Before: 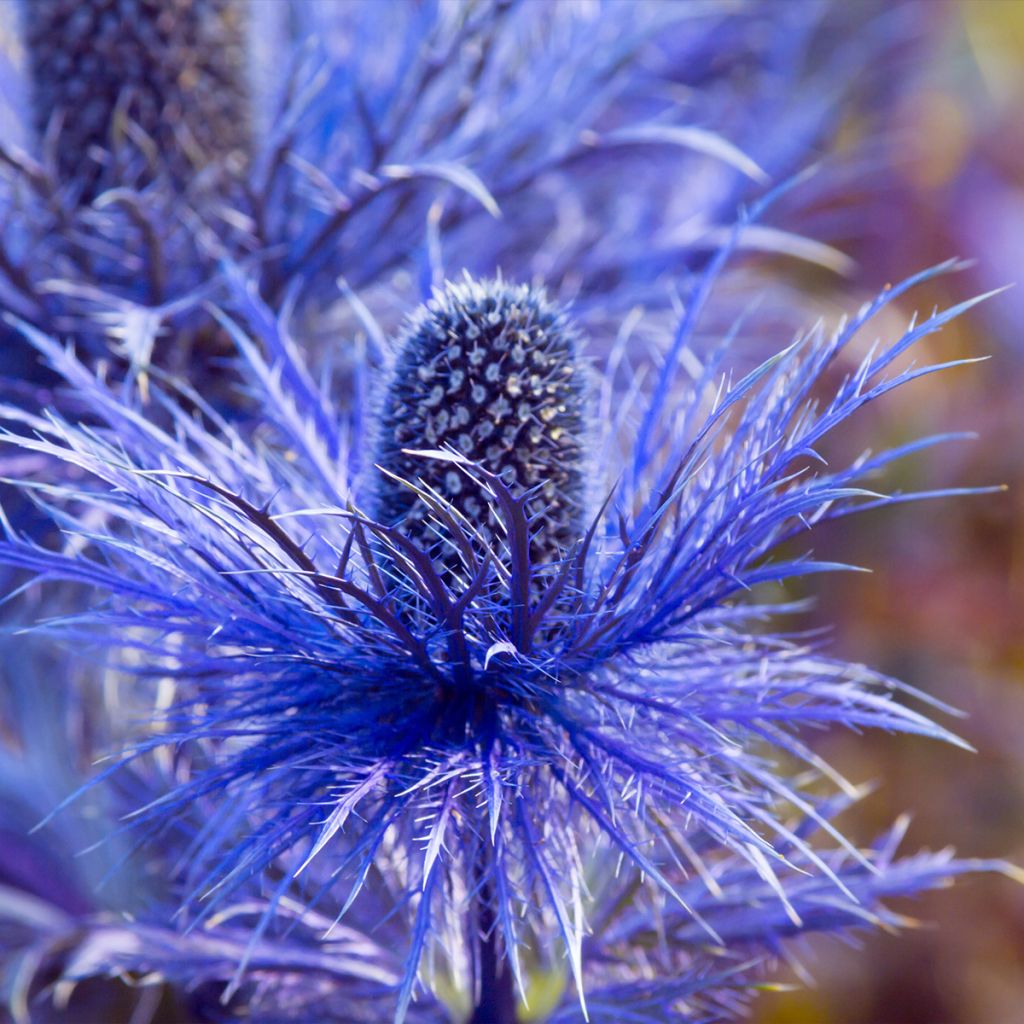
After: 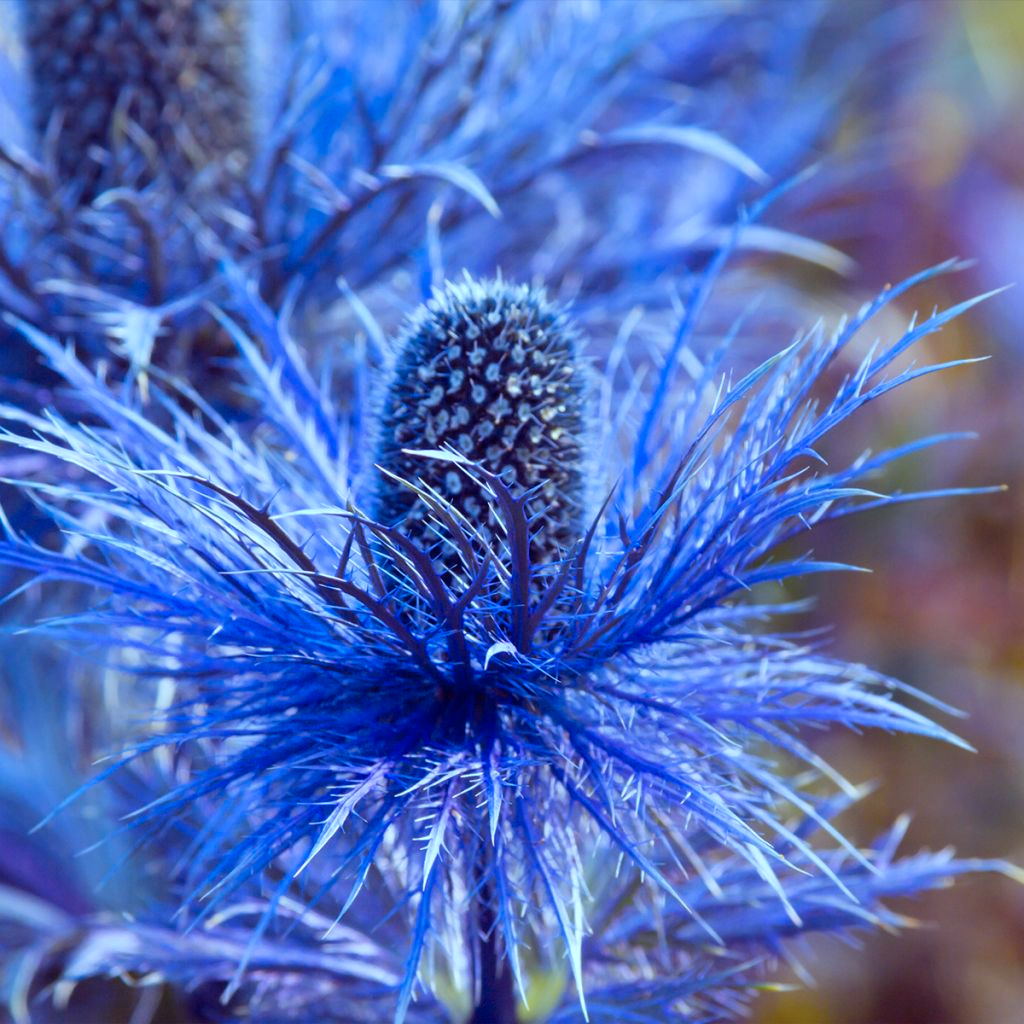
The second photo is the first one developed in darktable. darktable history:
shadows and highlights: soften with gaussian
color correction: highlights a* -11.71, highlights b* -15.58
